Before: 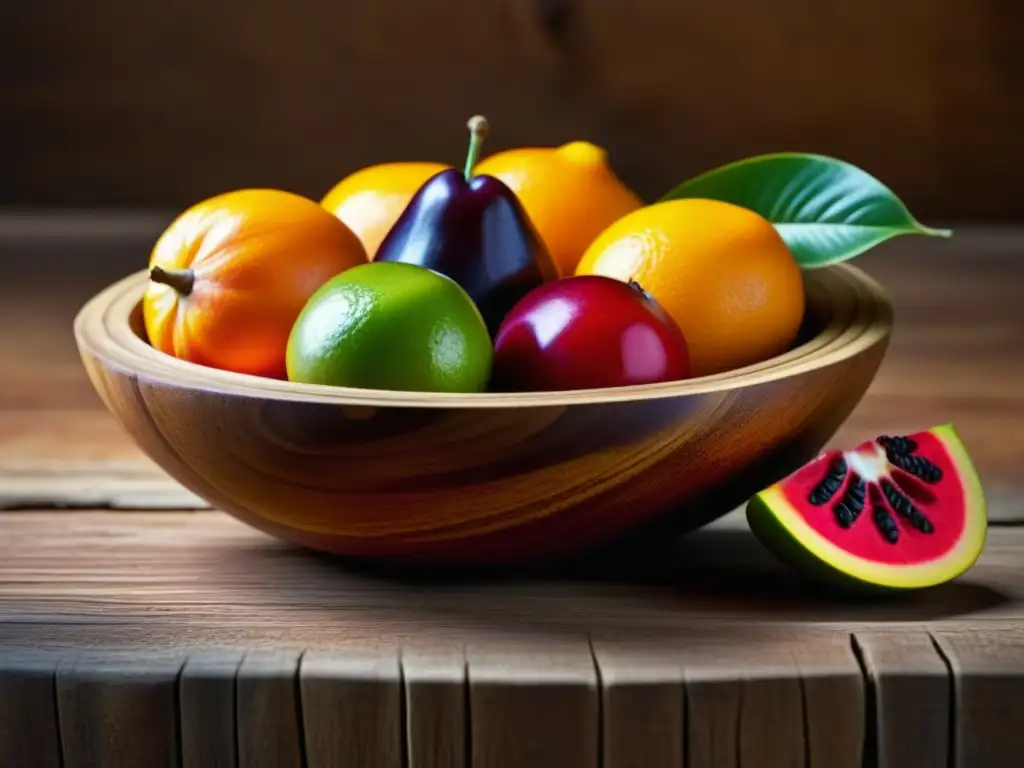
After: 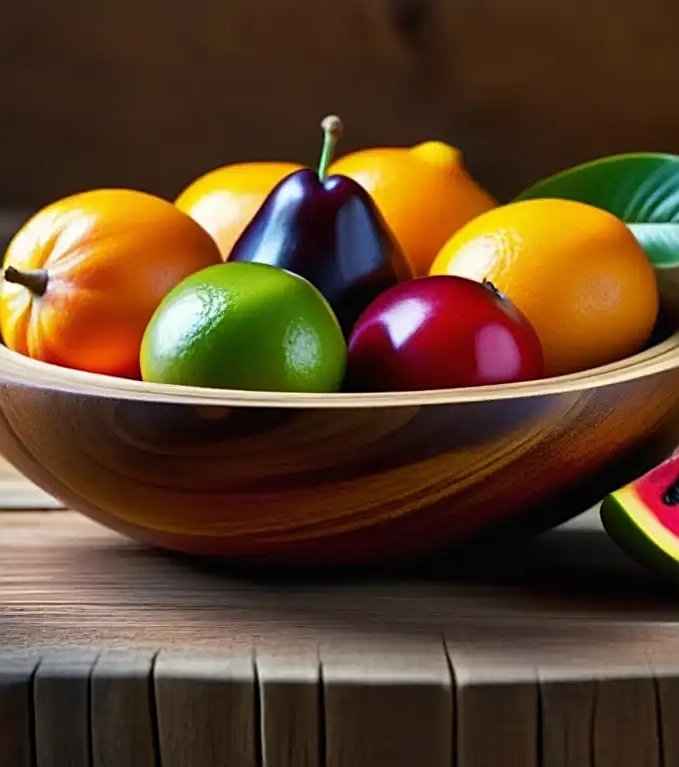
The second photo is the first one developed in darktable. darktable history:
sharpen: on, module defaults
crop and rotate: left 14.291%, right 19.387%
